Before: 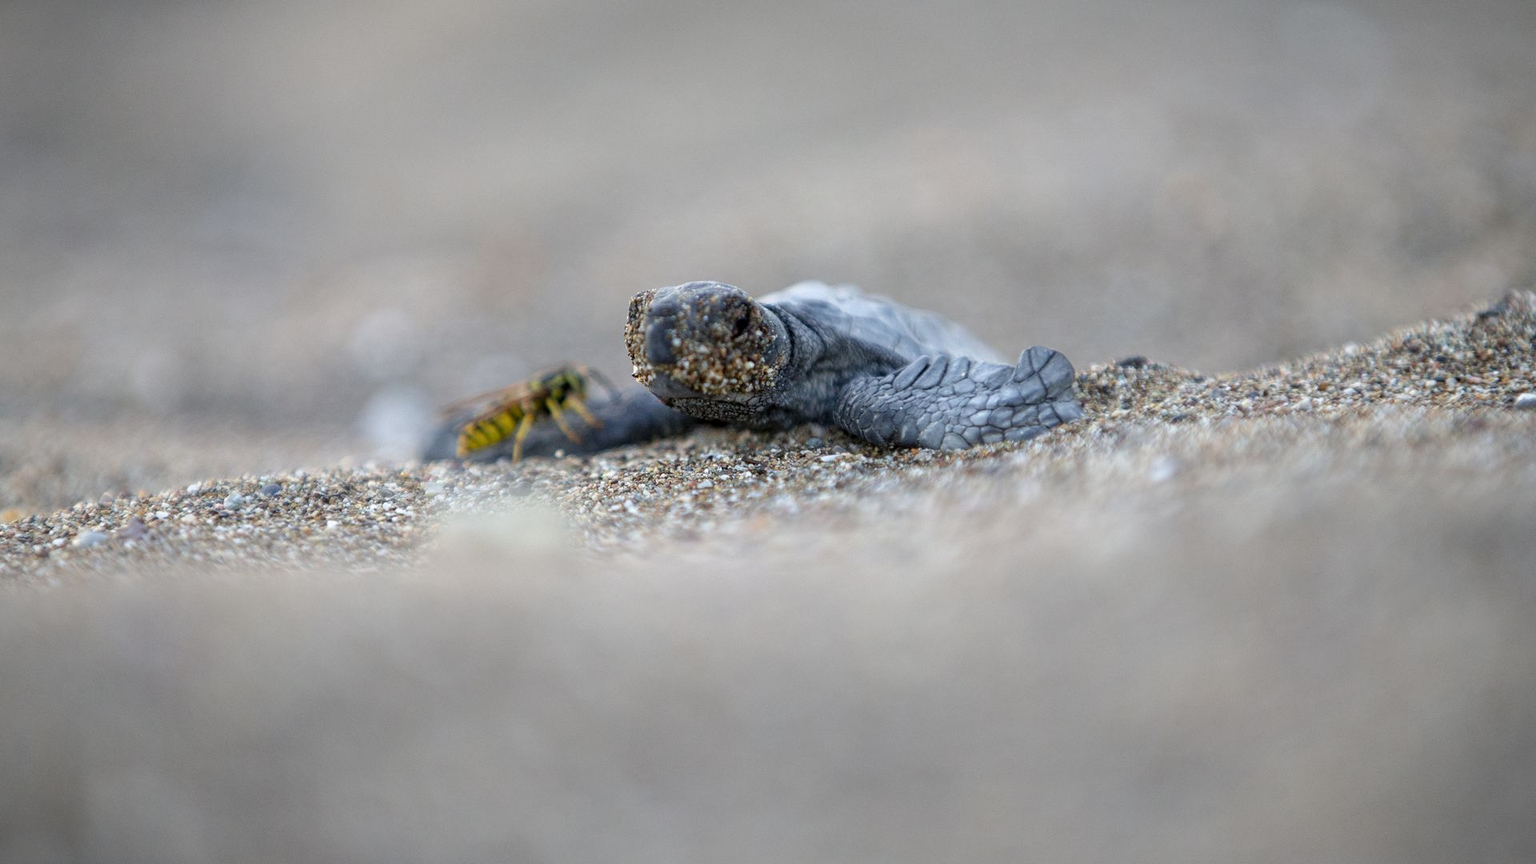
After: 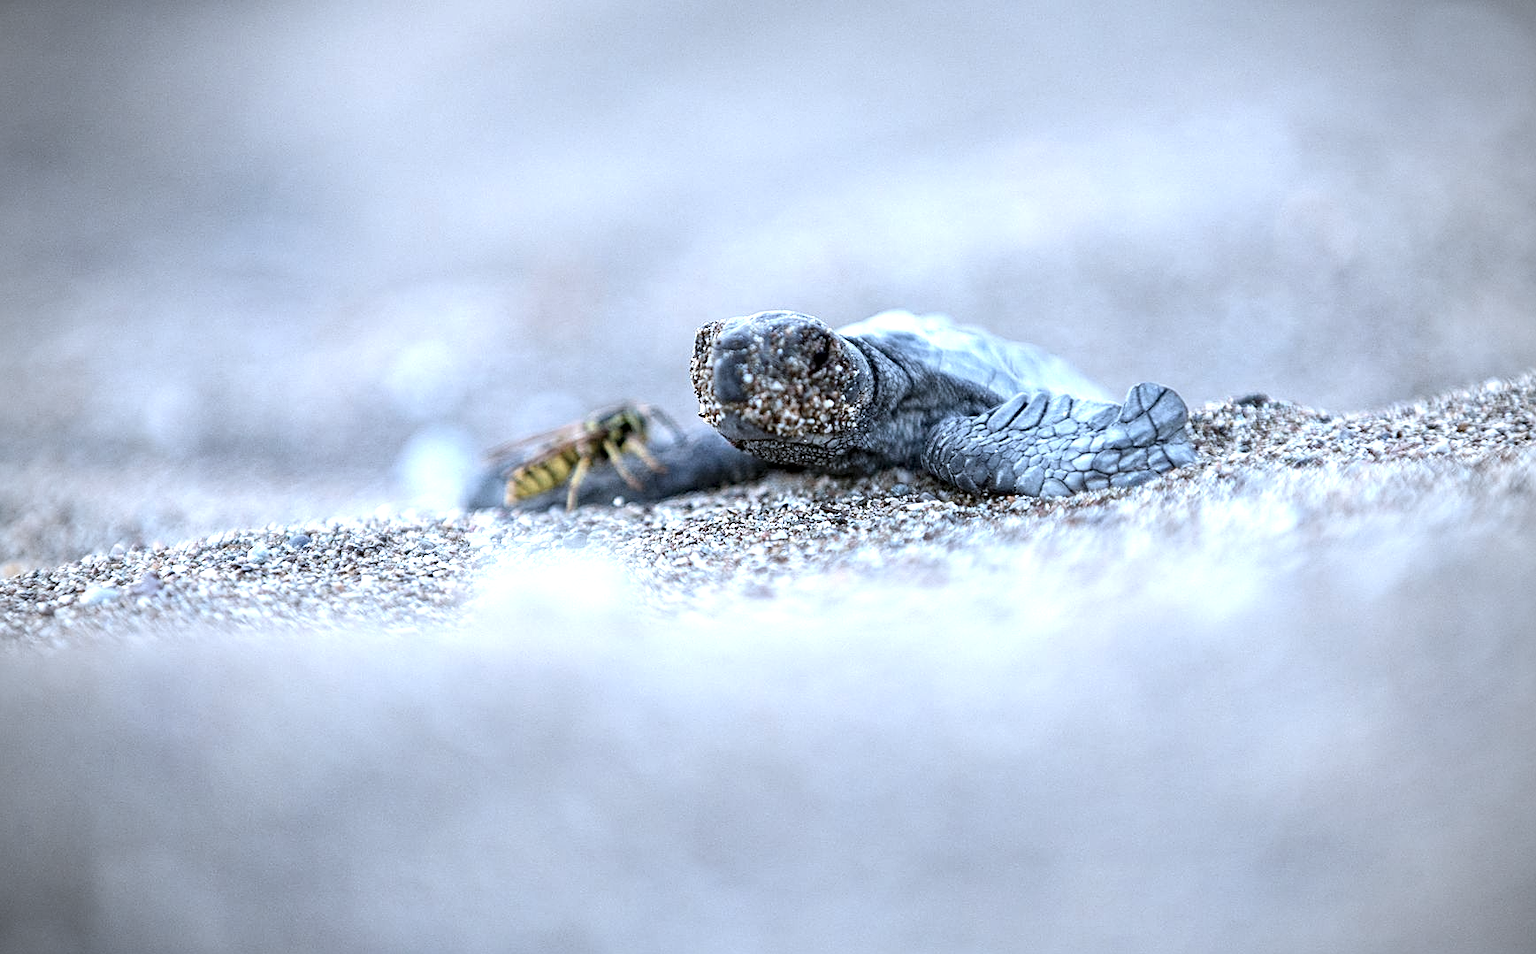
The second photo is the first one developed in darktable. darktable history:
exposure: black level correction 0, exposure 0.887 EV, compensate highlight preservation false
crop: right 9.492%, bottom 0.041%
sharpen: on, module defaults
color correction: highlights a* -1.97, highlights b* -18.48
contrast brightness saturation: contrast 0.099, saturation -0.37
haze removal: compatibility mode true, adaptive false
local contrast: mode bilateral grid, contrast 16, coarseness 36, detail 105%, midtone range 0.2
vignetting: fall-off radius 61.03%, brightness -0.624, saturation -0.669
